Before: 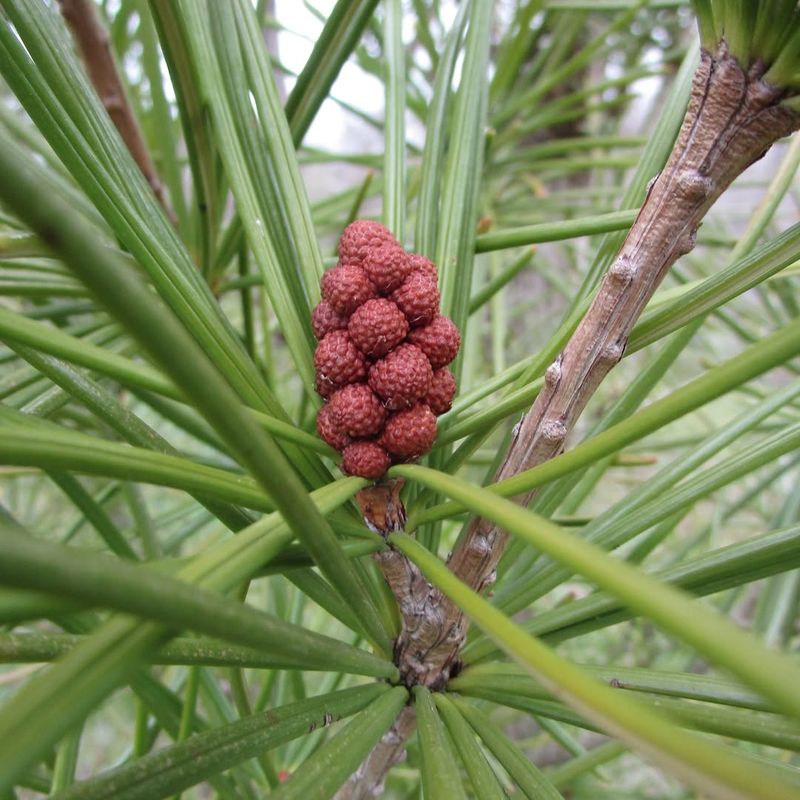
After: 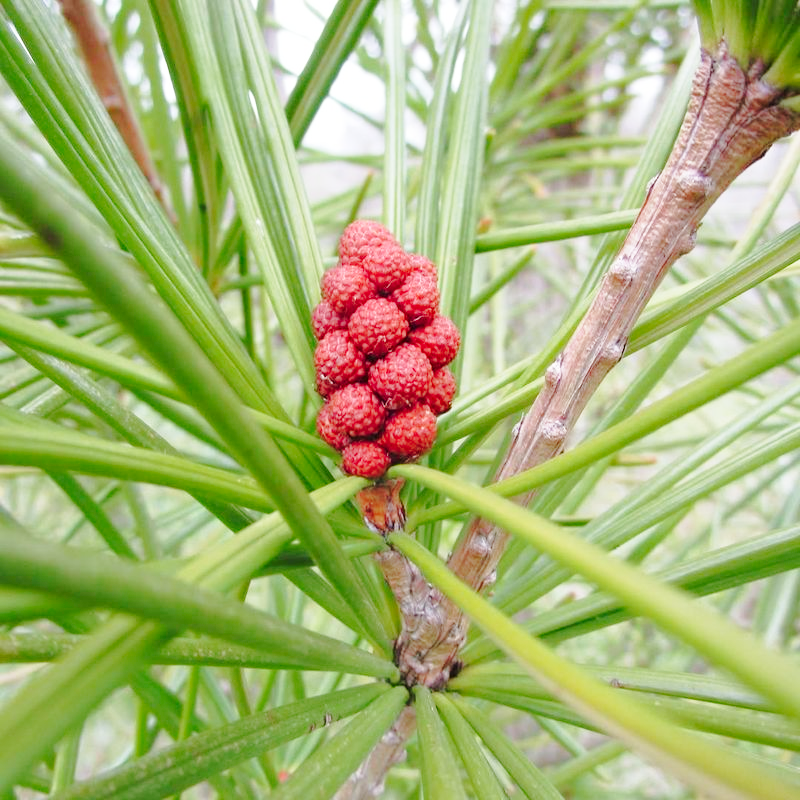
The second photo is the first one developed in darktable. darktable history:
tone curve: curves: ch0 [(0, 0) (0.004, 0.008) (0.077, 0.156) (0.169, 0.29) (0.774, 0.774) (1, 1)], color space Lab, linked channels, preserve colors none
base curve: curves: ch0 [(0, 0) (0.028, 0.03) (0.121, 0.232) (0.46, 0.748) (0.859, 0.968) (1, 1)], exposure shift 0.01, preserve colors none
